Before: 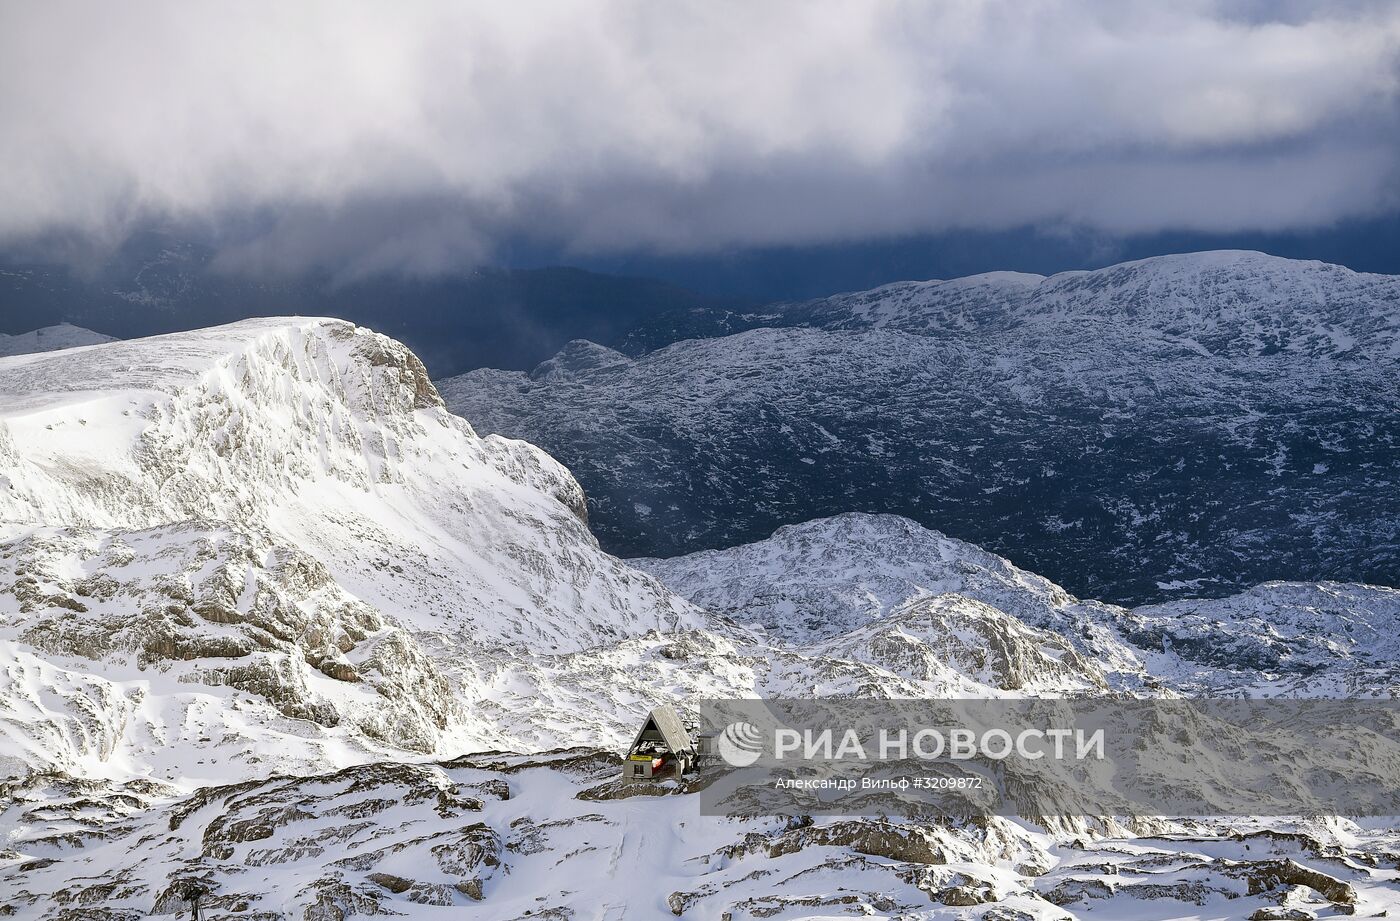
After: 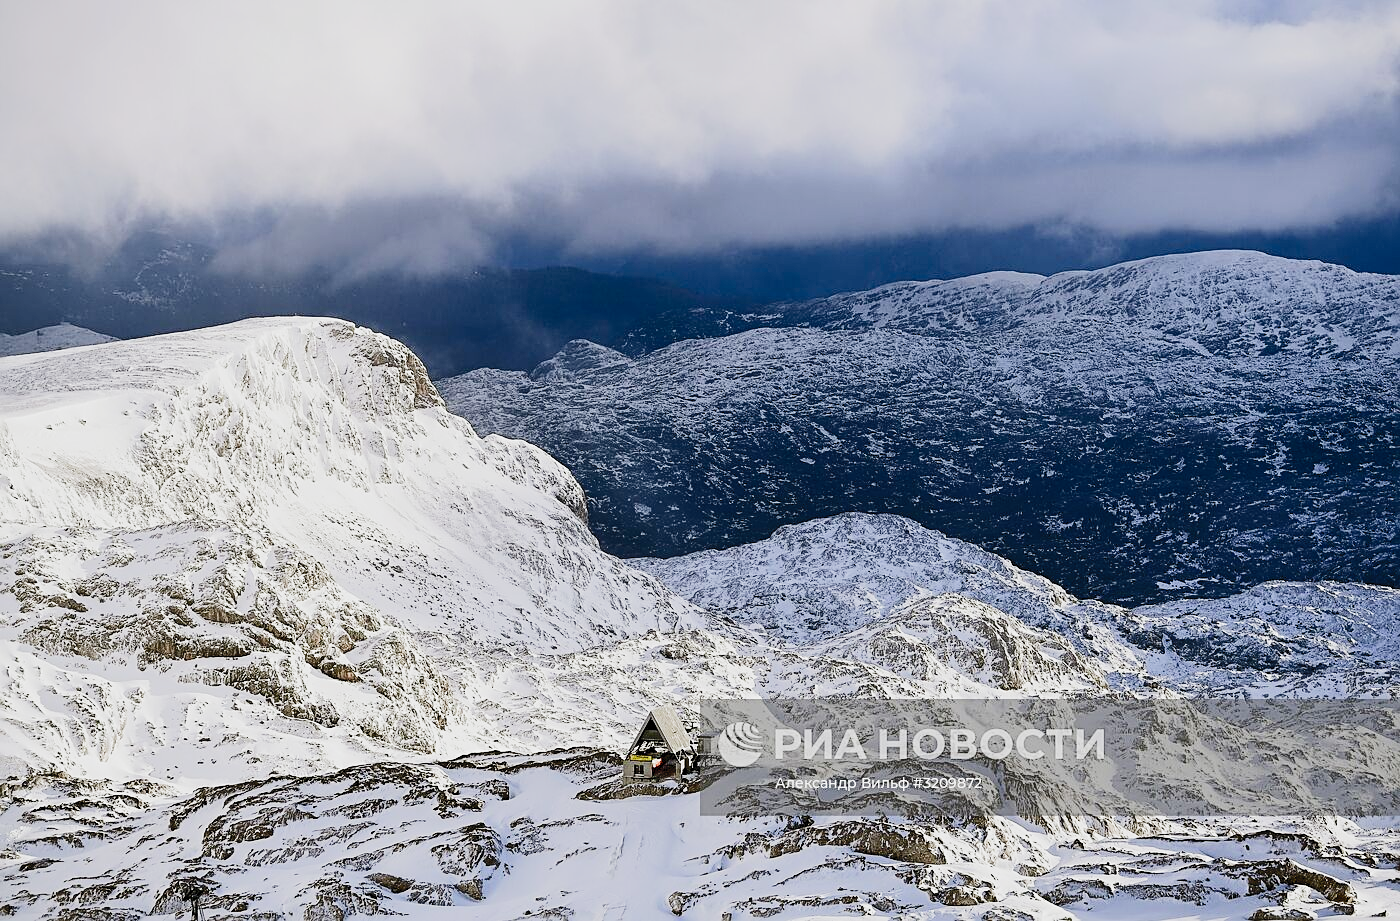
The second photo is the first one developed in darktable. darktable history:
sharpen: on, module defaults
tone curve: curves: ch0 [(0, 0) (0.003, 0.049) (0.011, 0.052) (0.025, 0.061) (0.044, 0.08) (0.069, 0.101) (0.1, 0.119) (0.136, 0.139) (0.177, 0.172) (0.224, 0.222) (0.277, 0.292) (0.335, 0.367) (0.399, 0.444) (0.468, 0.538) (0.543, 0.623) (0.623, 0.713) (0.709, 0.784) (0.801, 0.844) (0.898, 0.916) (1, 1)], color space Lab, independent channels, preserve colors none
filmic rgb: middle gray luminance 9.33%, black relative exposure -10.63 EV, white relative exposure 3.45 EV, threshold 3.03 EV, target black luminance 0%, hardness 5.96, latitude 59.58%, contrast 1.092, highlights saturation mix 3.54%, shadows ↔ highlights balance 28.94%, preserve chrominance no, color science v4 (2020), contrast in shadows soft, contrast in highlights soft, enable highlight reconstruction true
